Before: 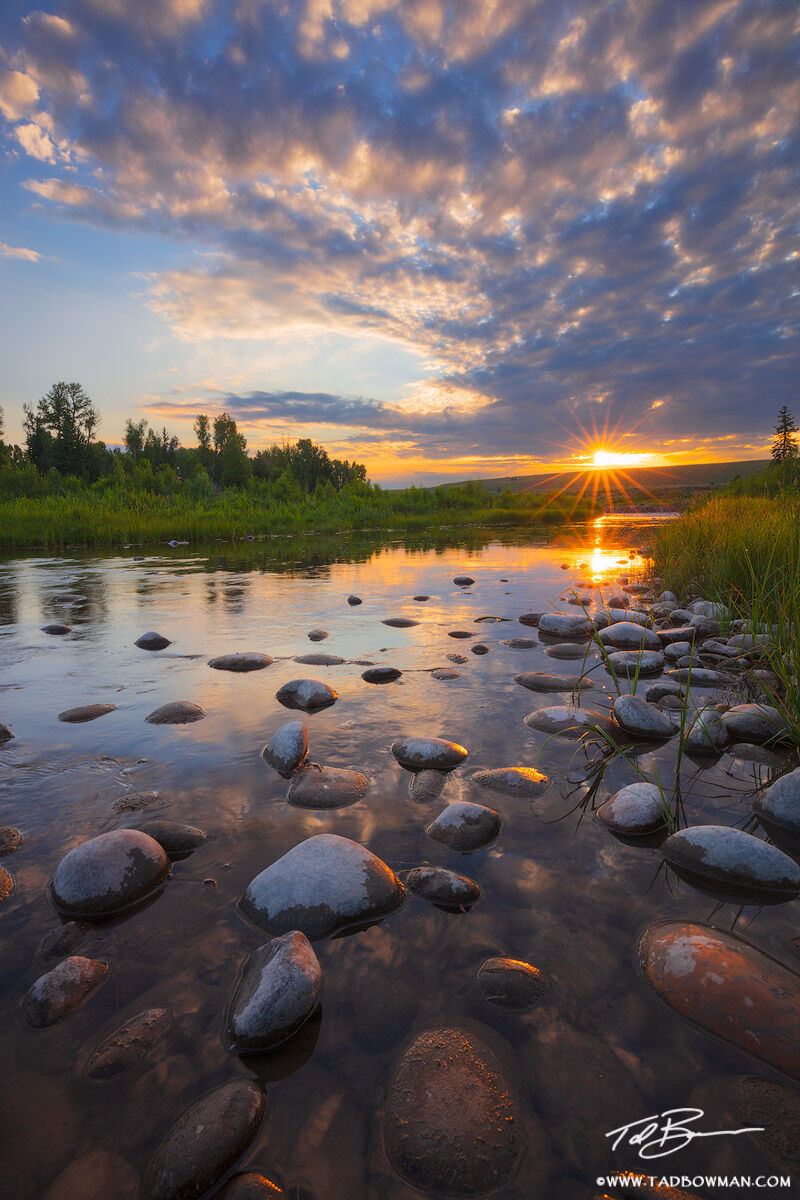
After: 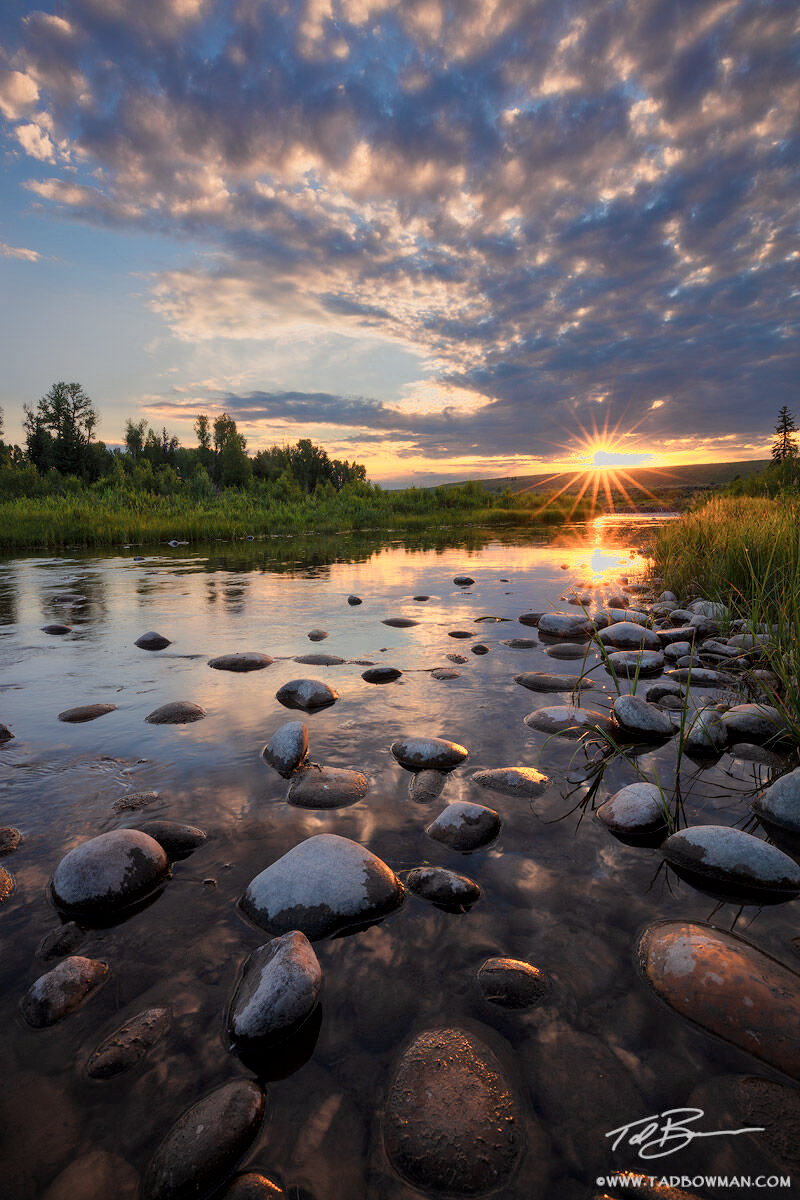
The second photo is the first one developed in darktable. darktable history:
exposure: exposure -0.21 EV, compensate highlight preservation false
local contrast: mode bilateral grid, contrast 20, coarseness 50, detail 132%, midtone range 0.2
color zones: curves: ch0 [(0.018, 0.548) (0.197, 0.654) (0.425, 0.447) (0.605, 0.658) (0.732, 0.579)]; ch1 [(0.105, 0.531) (0.224, 0.531) (0.386, 0.39) (0.618, 0.456) (0.732, 0.456) (0.956, 0.421)]; ch2 [(0.039, 0.583) (0.215, 0.465) (0.399, 0.544) (0.465, 0.548) (0.614, 0.447) (0.724, 0.43) (0.882, 0.623) (0.956, 0.632)]
filmic rgb: hardness 4.17, contrast 0.921
